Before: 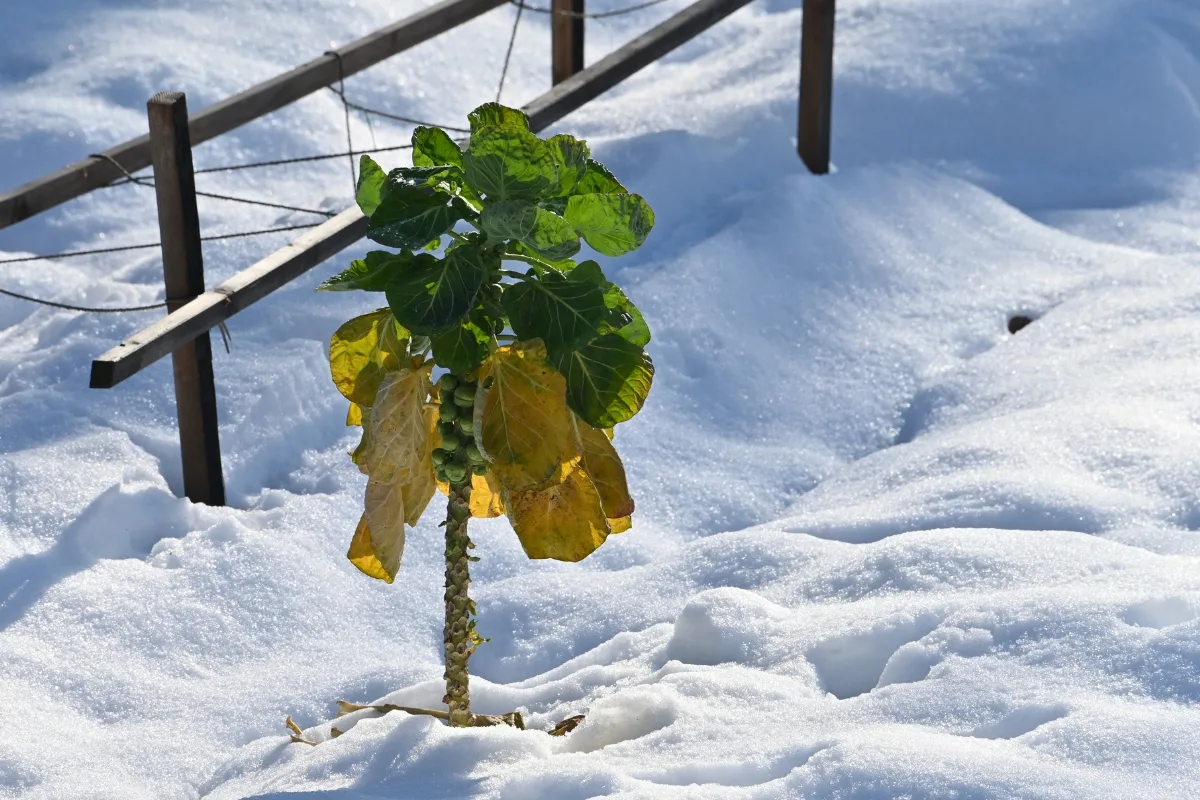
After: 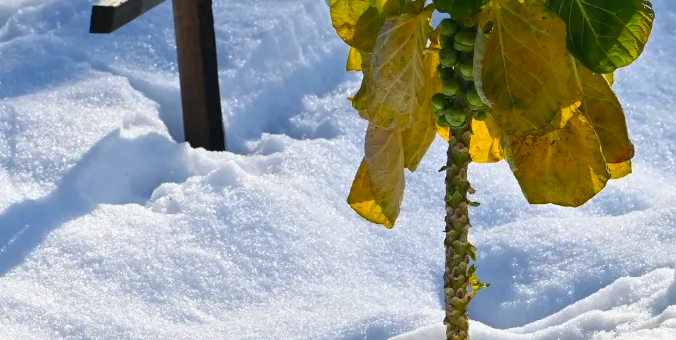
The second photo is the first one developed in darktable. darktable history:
color balance rgb: perceptual saturation grading › global saturation 30%, global vibrance 20%
crop: top 44.483%, right 43.593%, bottom 12.892%
